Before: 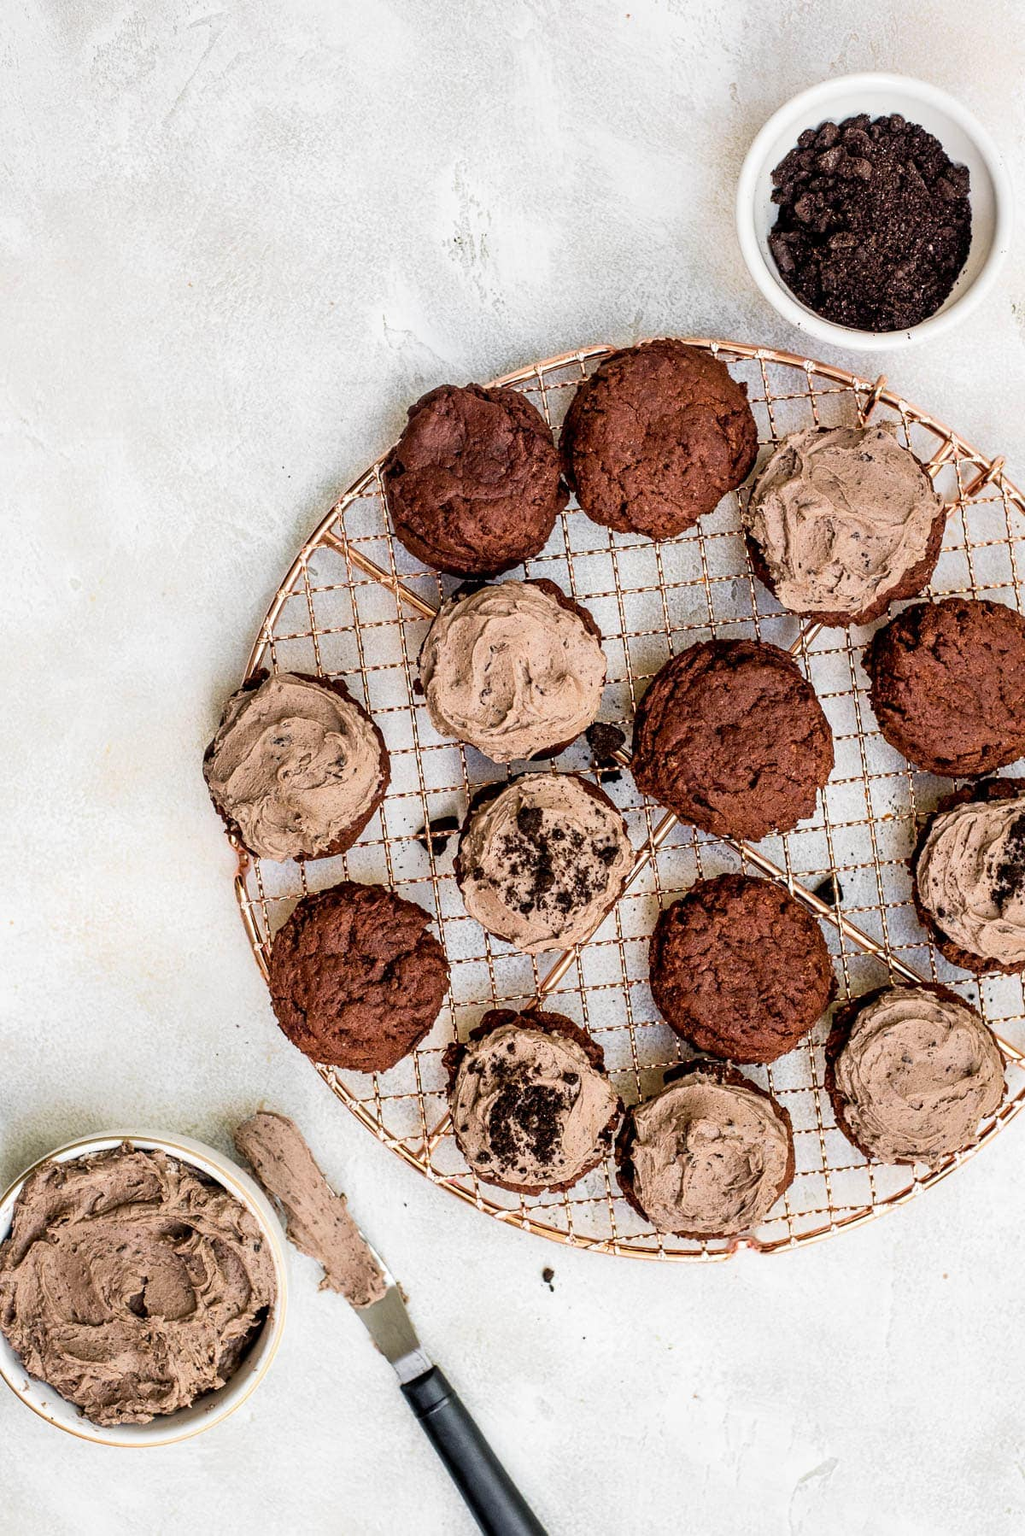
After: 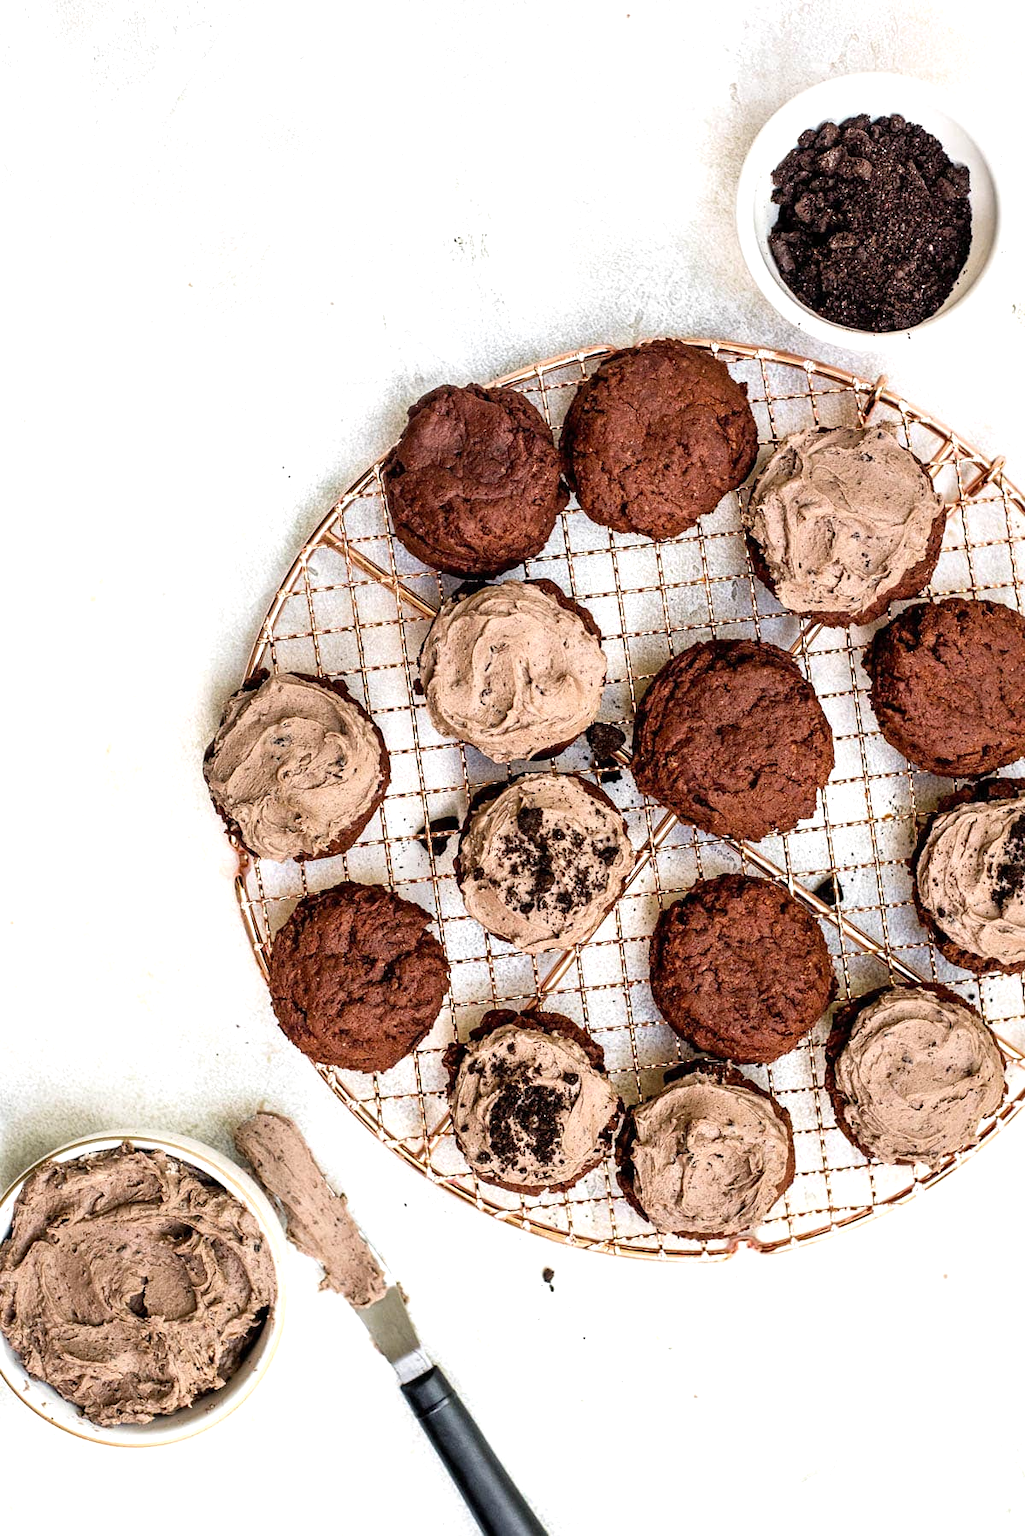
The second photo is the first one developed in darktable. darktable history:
color zones: curves: ch0 [(0, 0.425) (0.143, 0.422) (0.286, 0.42) (0.429, 0.419) (0.571, 0.419) (0.714, 0.42) (0.857, 0.422) (1, 0.425)]
white balance: emerald 1
shadows and highlights: radius 110.86, shadows 51.09, white point adjustment 9.16, highlights -4.17, highlights color adjustment 32.2%, soften with gaussian
exposure: exposure 0.2 EV, compensate highlight preservation false
